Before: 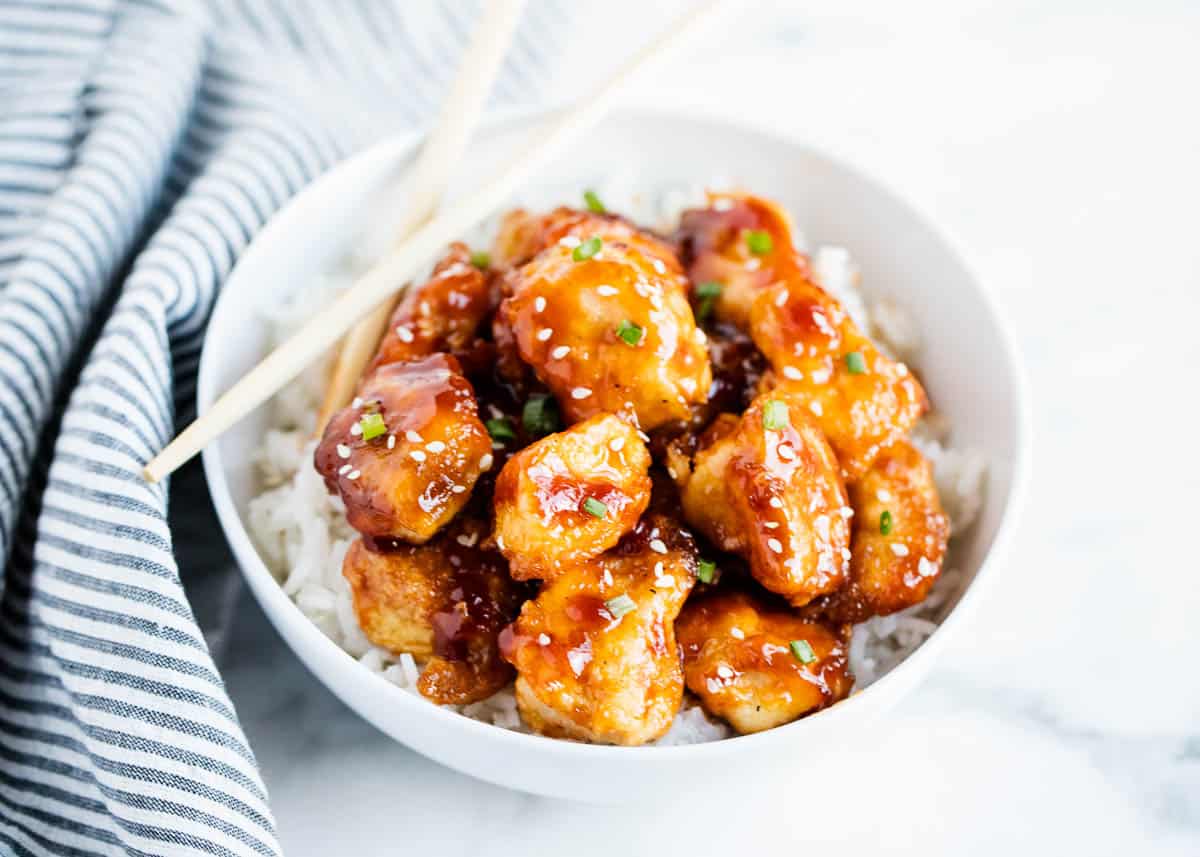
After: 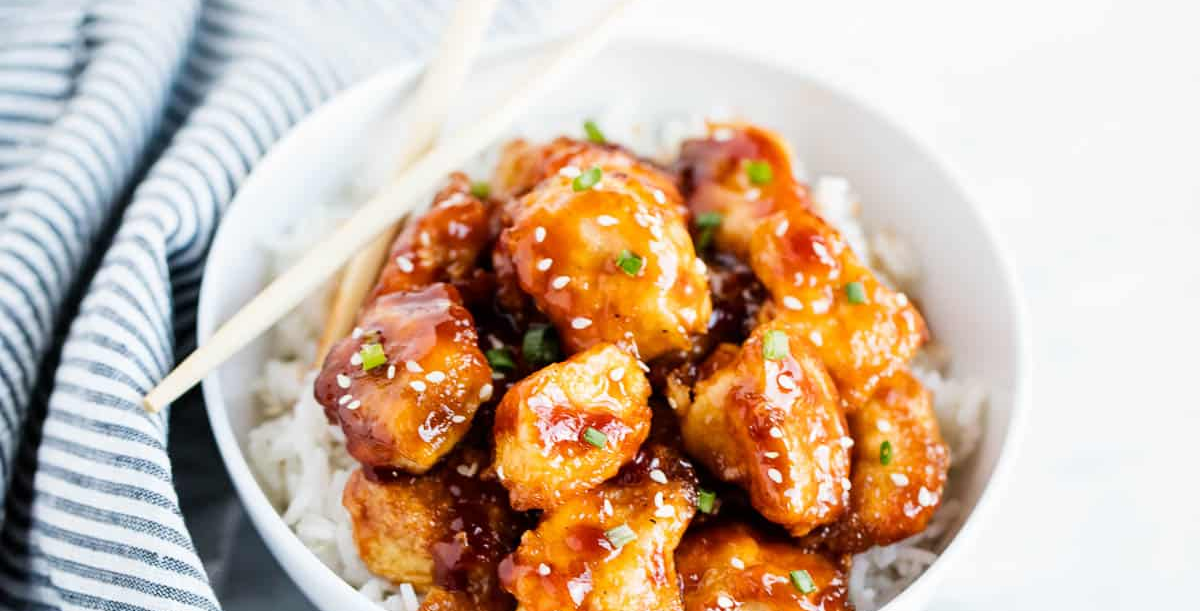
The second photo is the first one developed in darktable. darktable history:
crop and rotate: top 8.222%, bottom 20.382%
